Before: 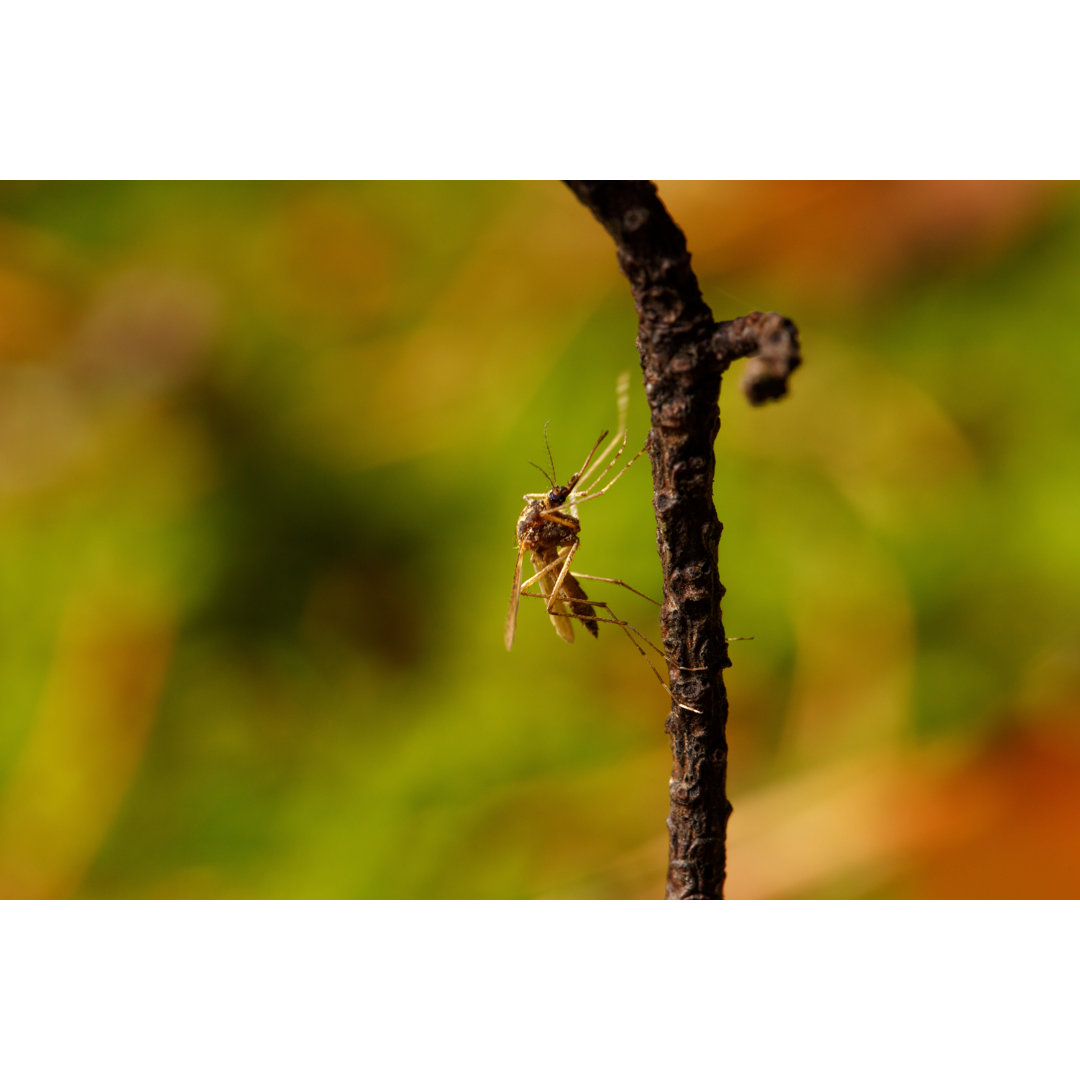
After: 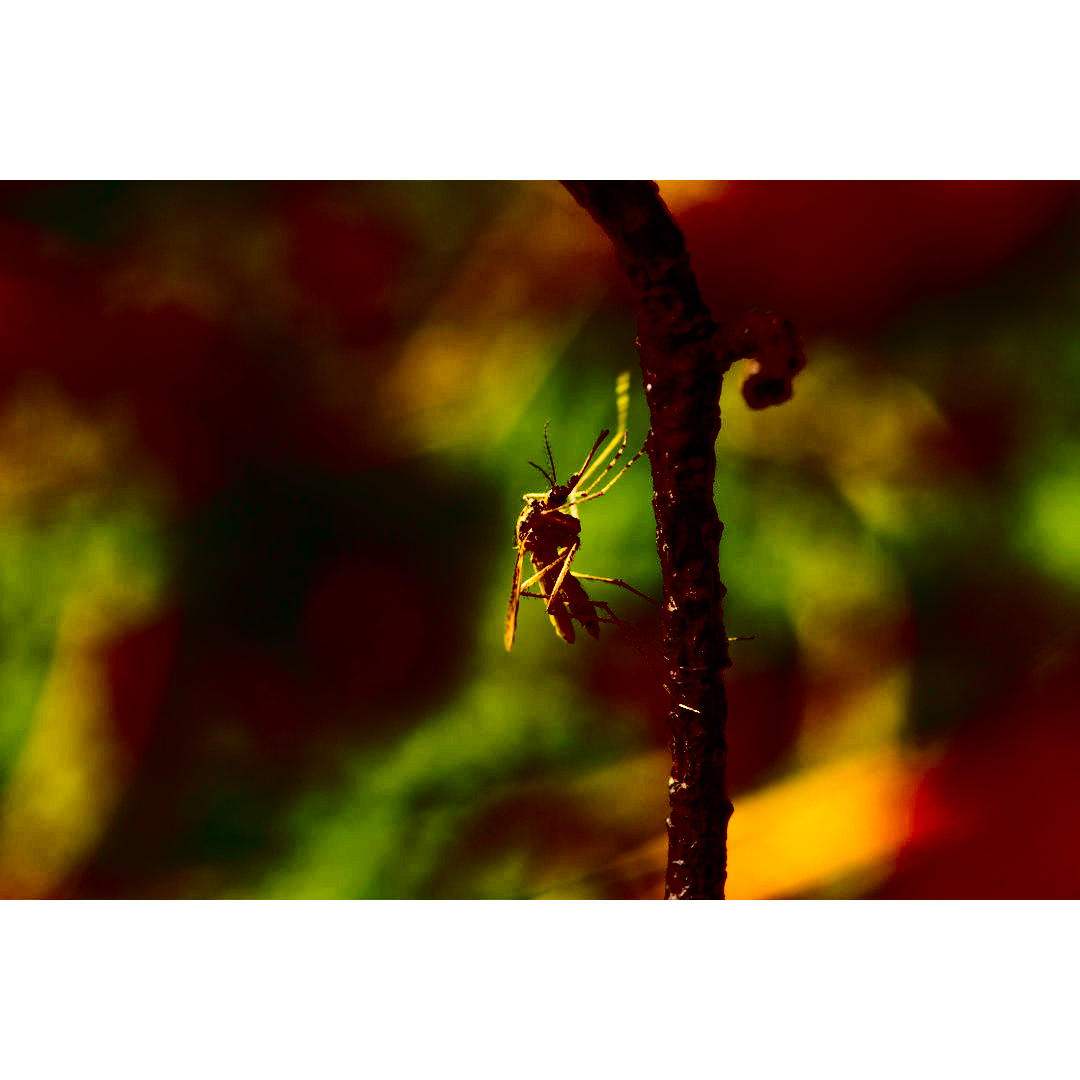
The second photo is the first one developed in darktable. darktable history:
contrast brightness saturation: contrast 0.786, brightness -0.994, saturation 0.983
